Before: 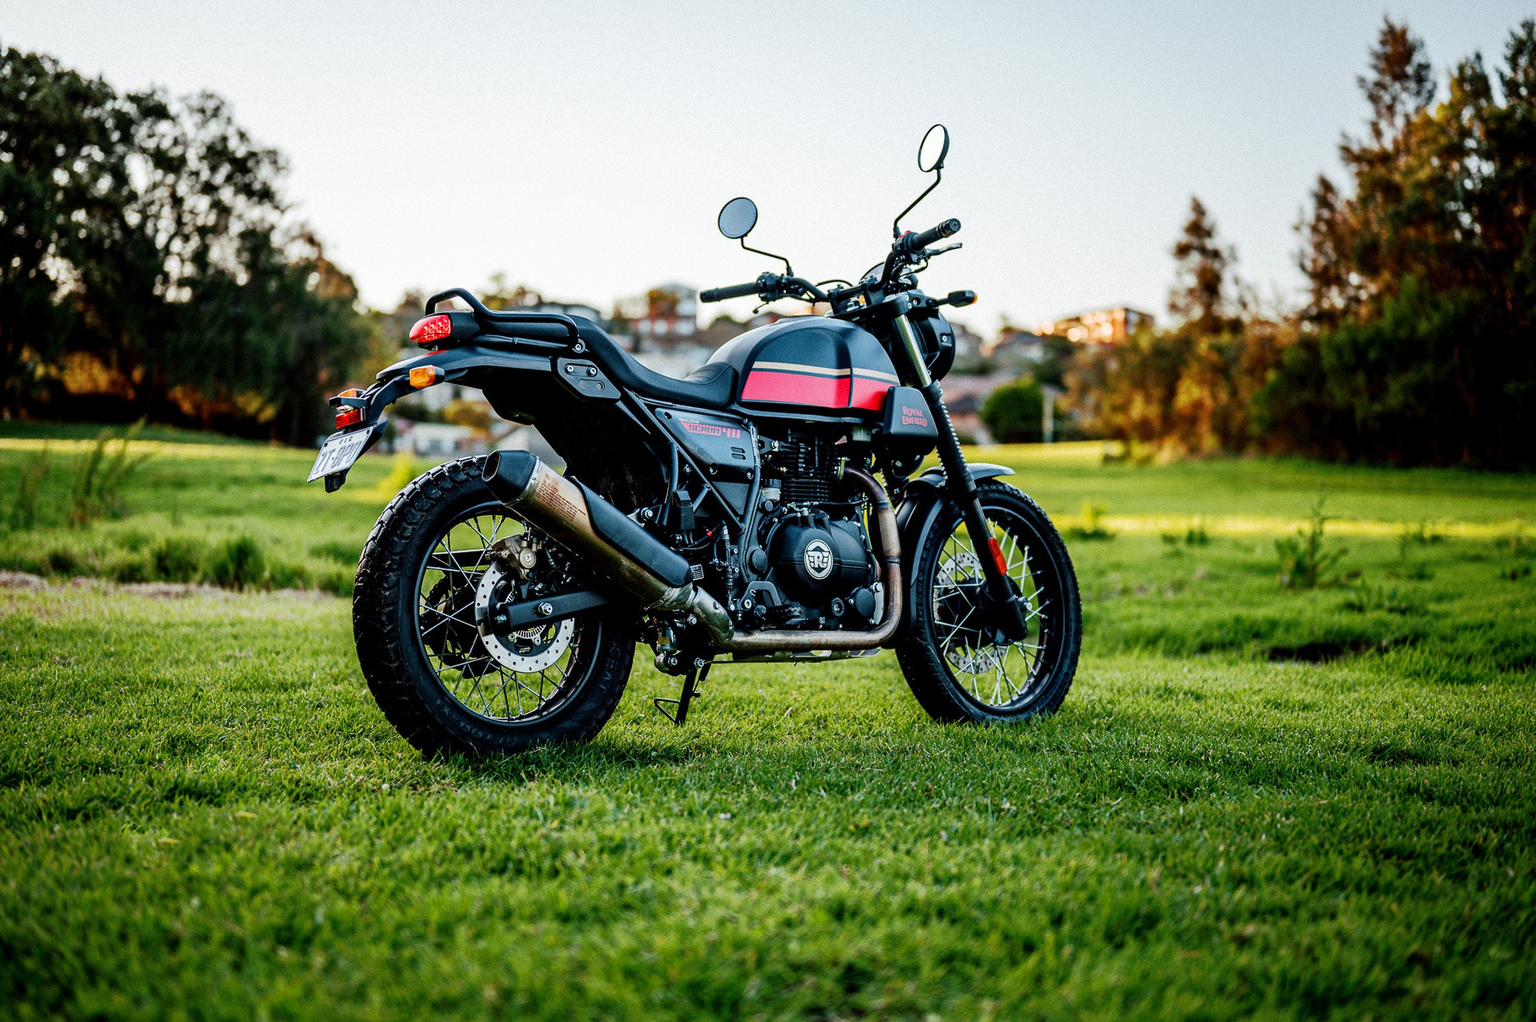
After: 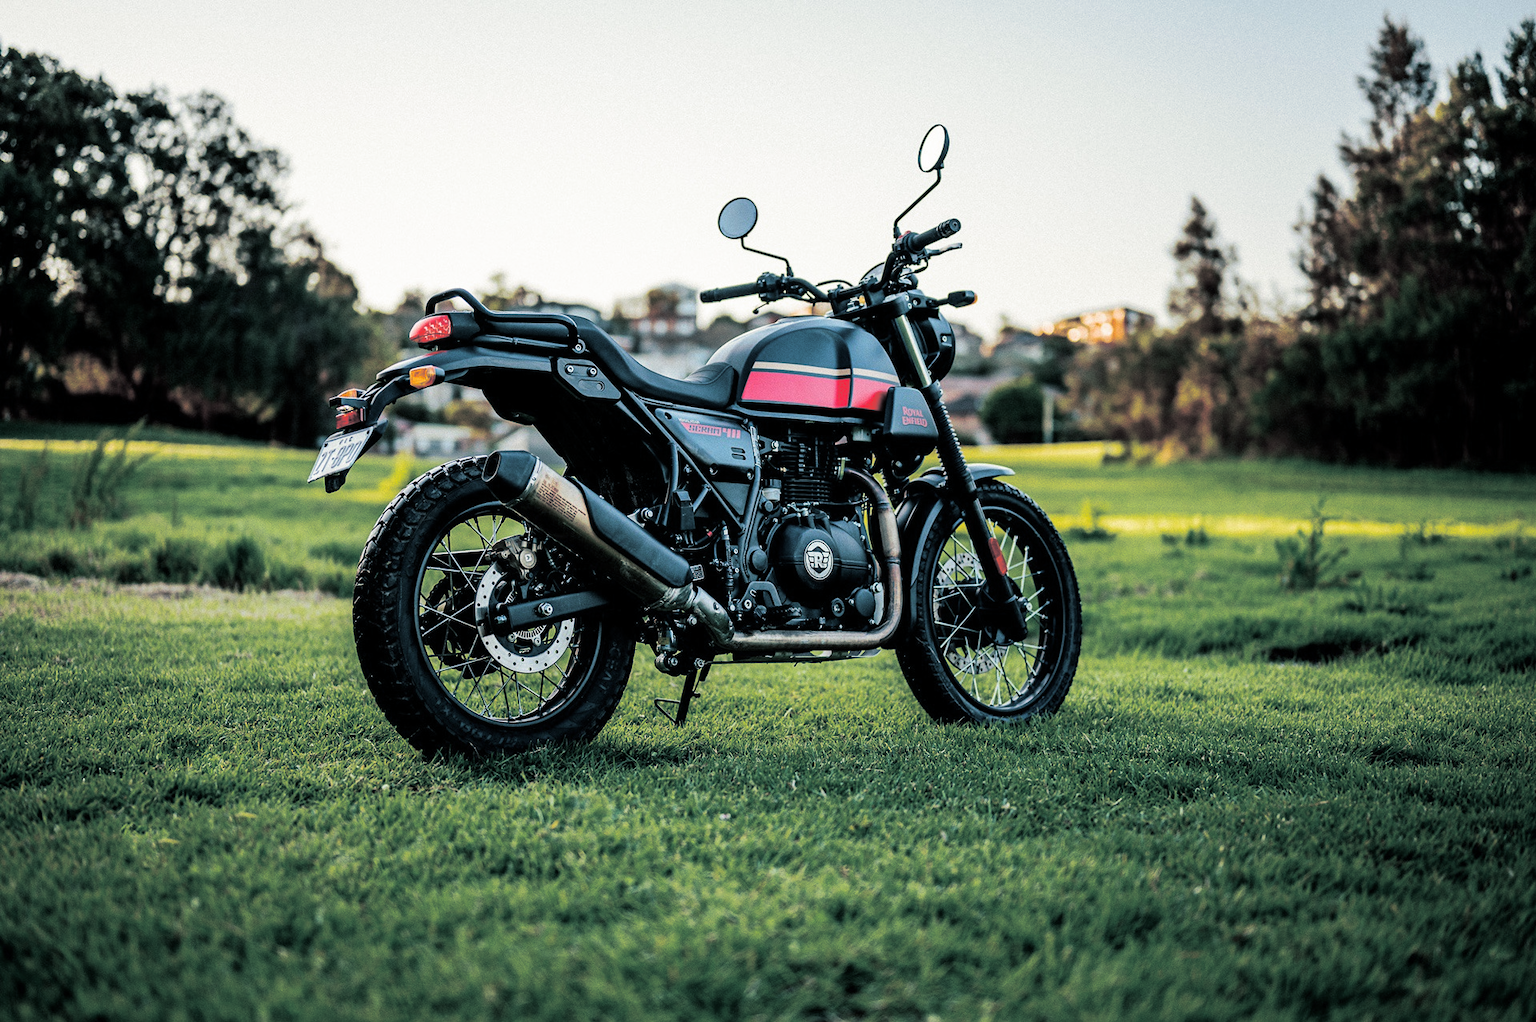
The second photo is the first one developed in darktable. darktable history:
split-toning: shadows › hue 205.2°, shadows › saturation 0.29, highlights › hue 50.4°, highlights › saturation 0.38, balance -49.9
